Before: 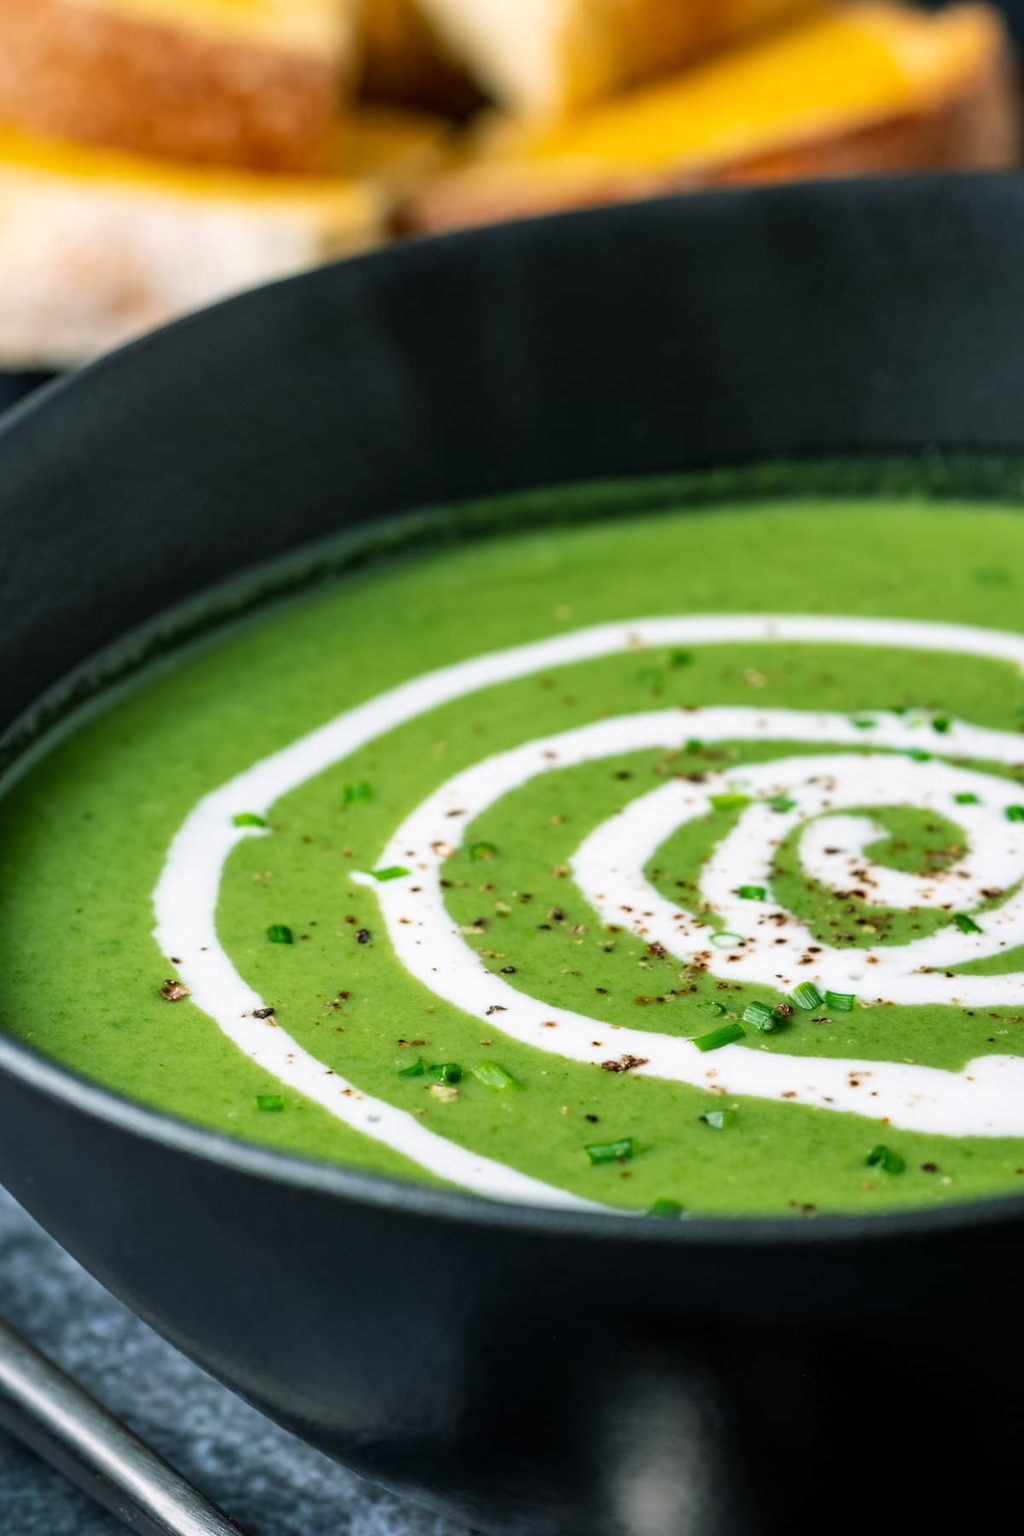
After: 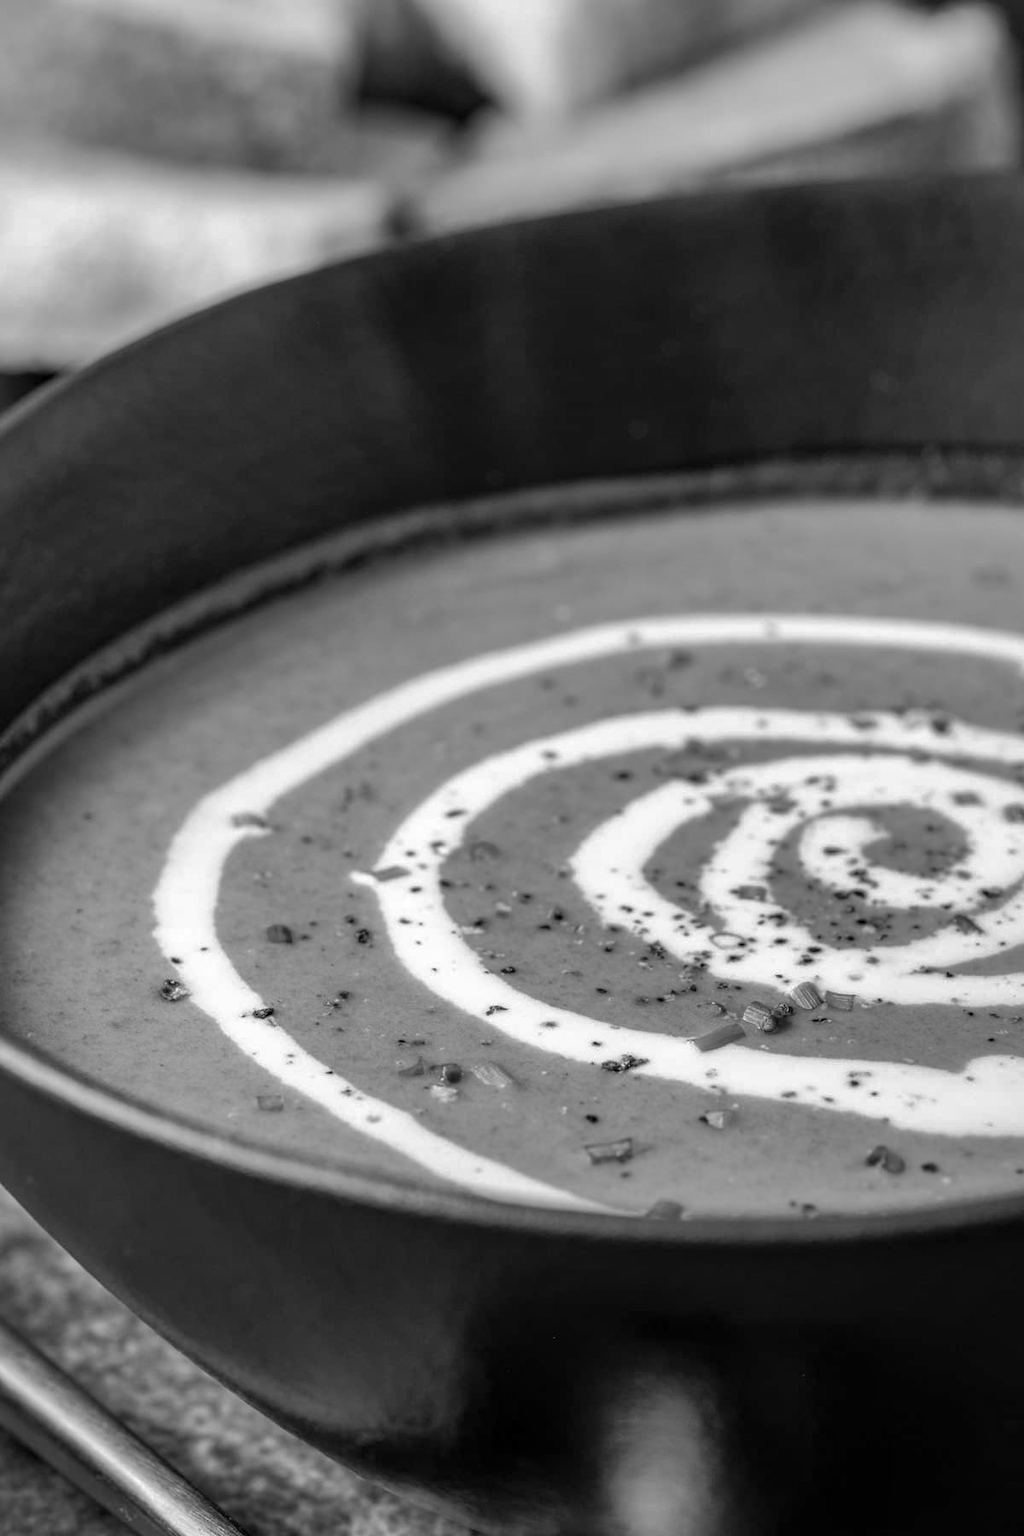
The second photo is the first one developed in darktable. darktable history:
monochrome: on, module defaults
shadows and highlights: shadows 40, highlights -60
local contrast: on, module defaults
white balance: emerald 1
sharpen: radius 2.883, amount 0.868, threshold 47.523
